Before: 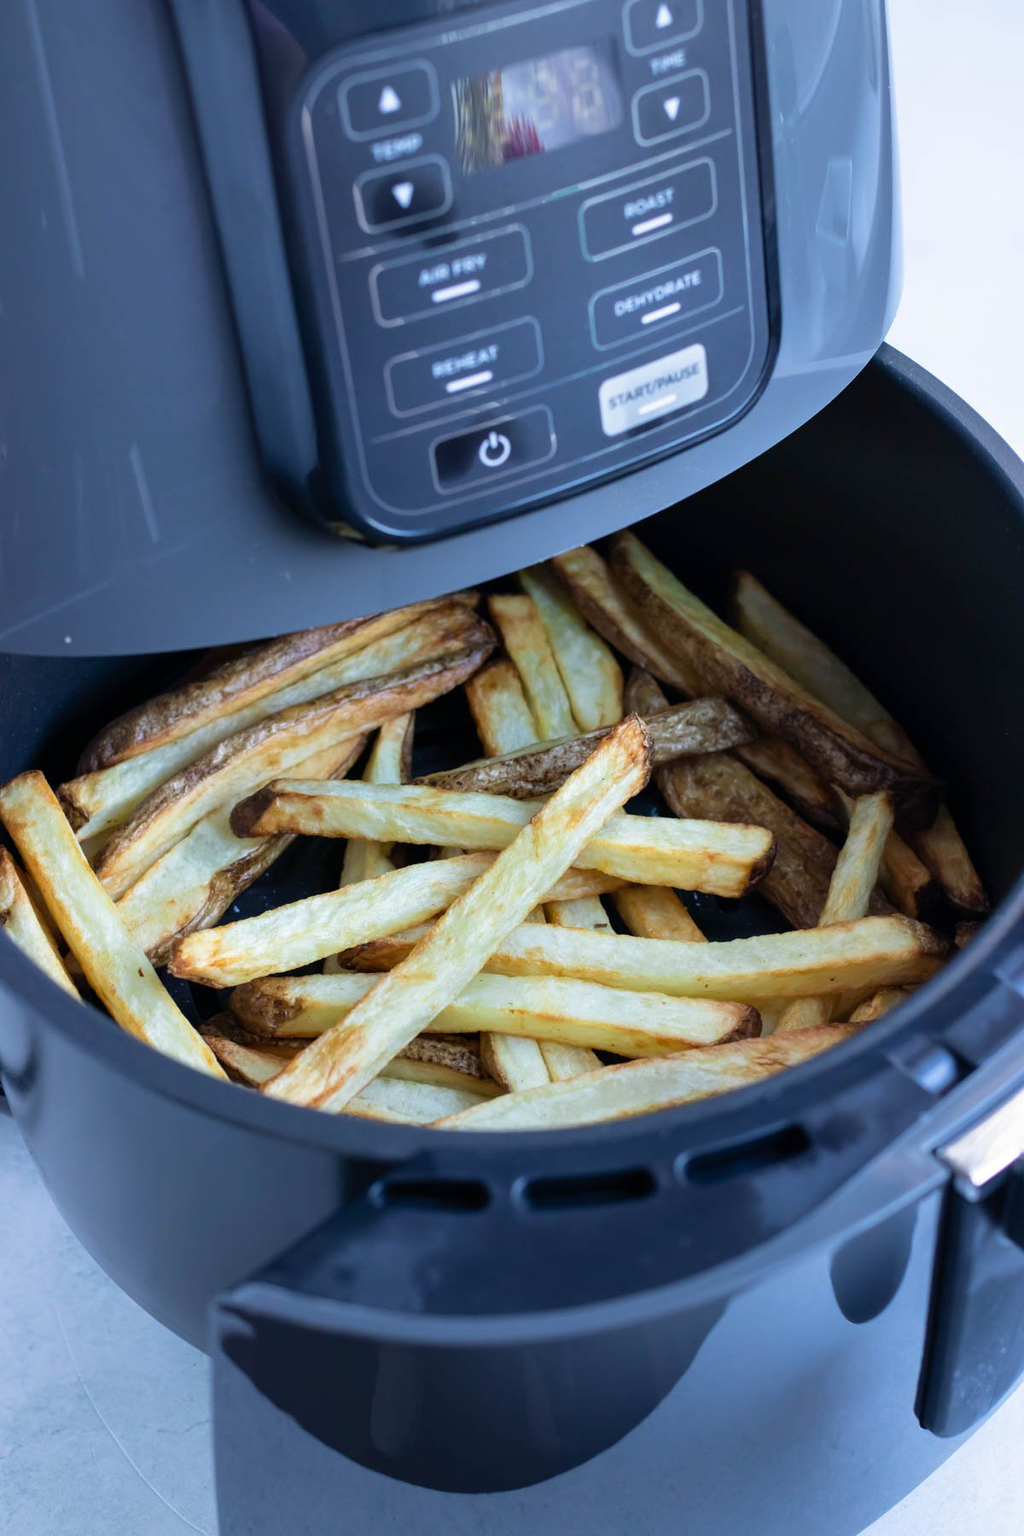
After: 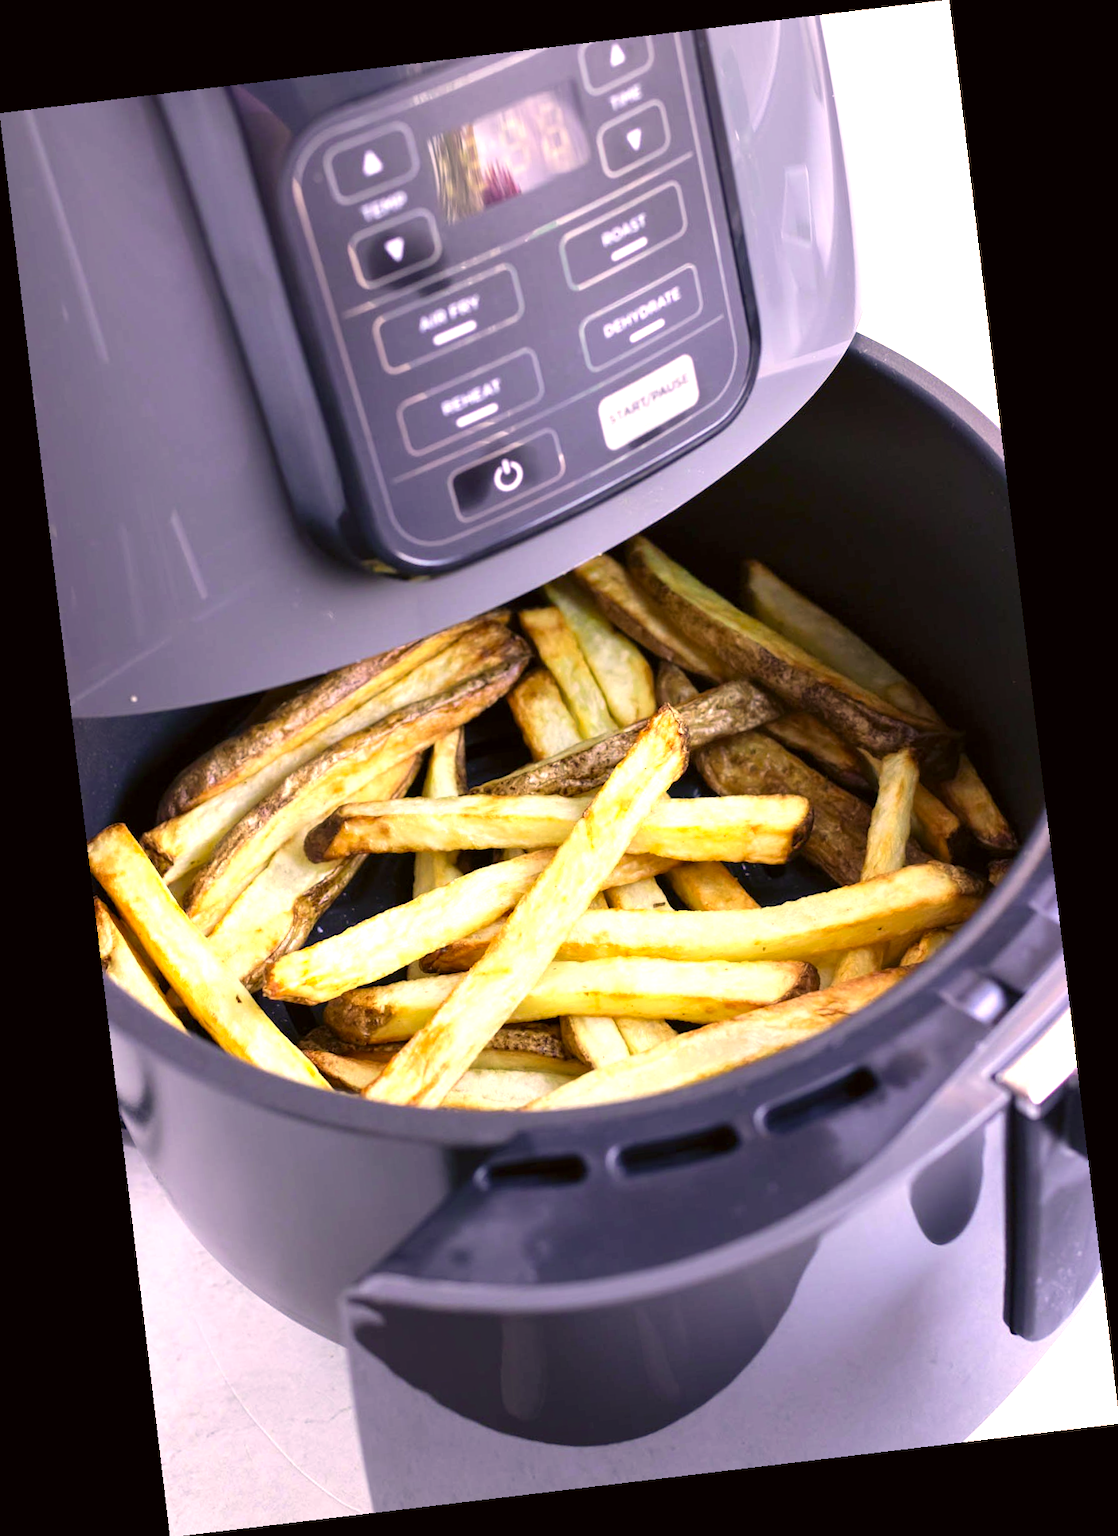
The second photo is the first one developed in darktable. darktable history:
exposure: exposure 1 EV, compensate highlight preservation false
white balance: red 0.967, blue 1.049
color correction: highlights a* 17.94, highlights b* 35.39, shadows a* 1.48, shadows b* 6.42, saturation 1.01
rotate and perspective: rotation -6.83°, automatic cropping off
